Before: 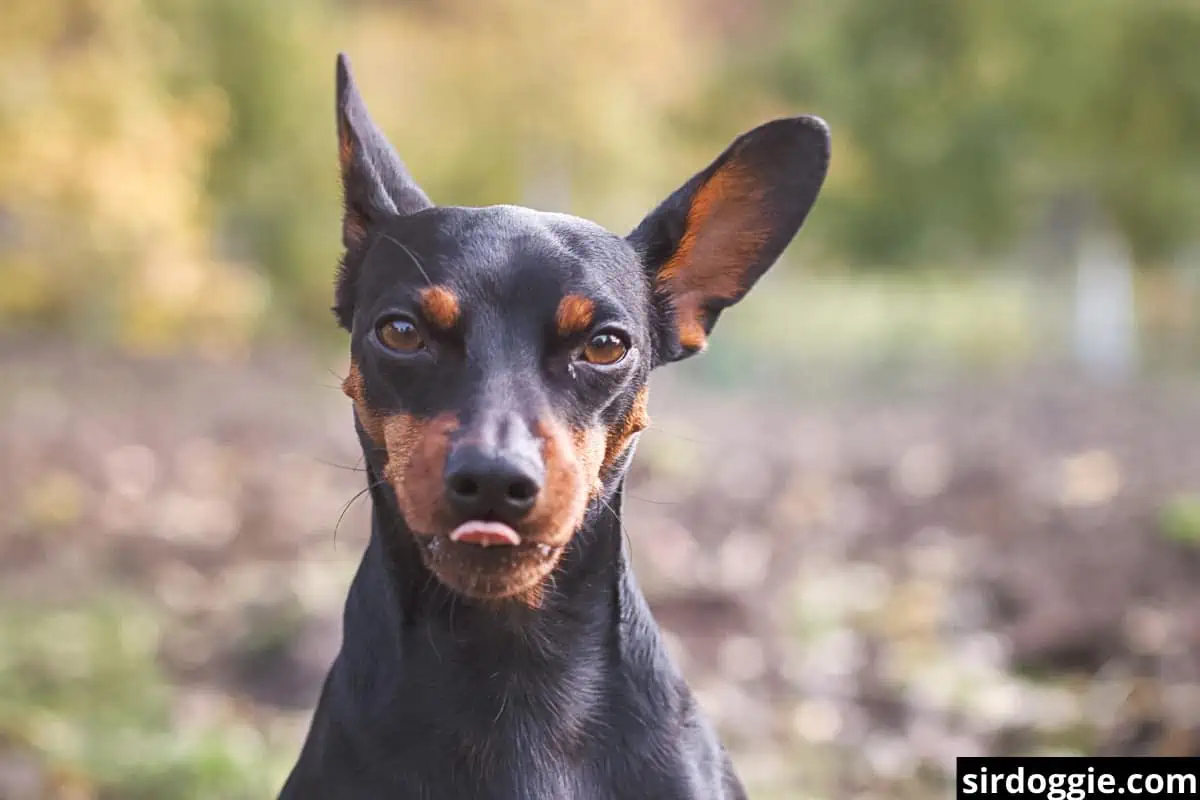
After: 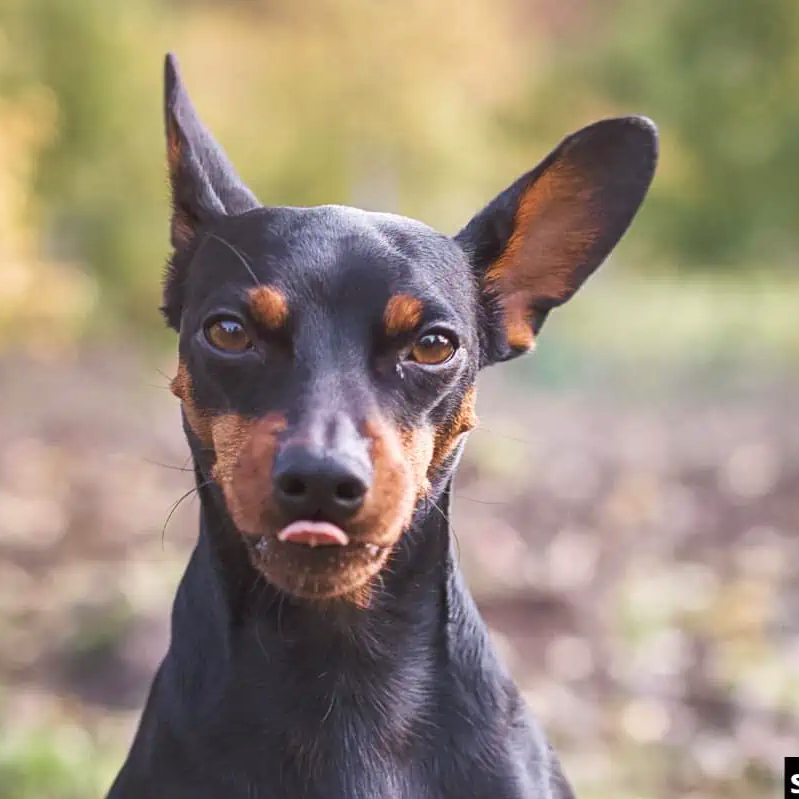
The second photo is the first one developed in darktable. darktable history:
contrast brightness saturation: saturation -0.095
crop and rotate: left 14.383%, right 18.956%
velvia: on, module defaults
